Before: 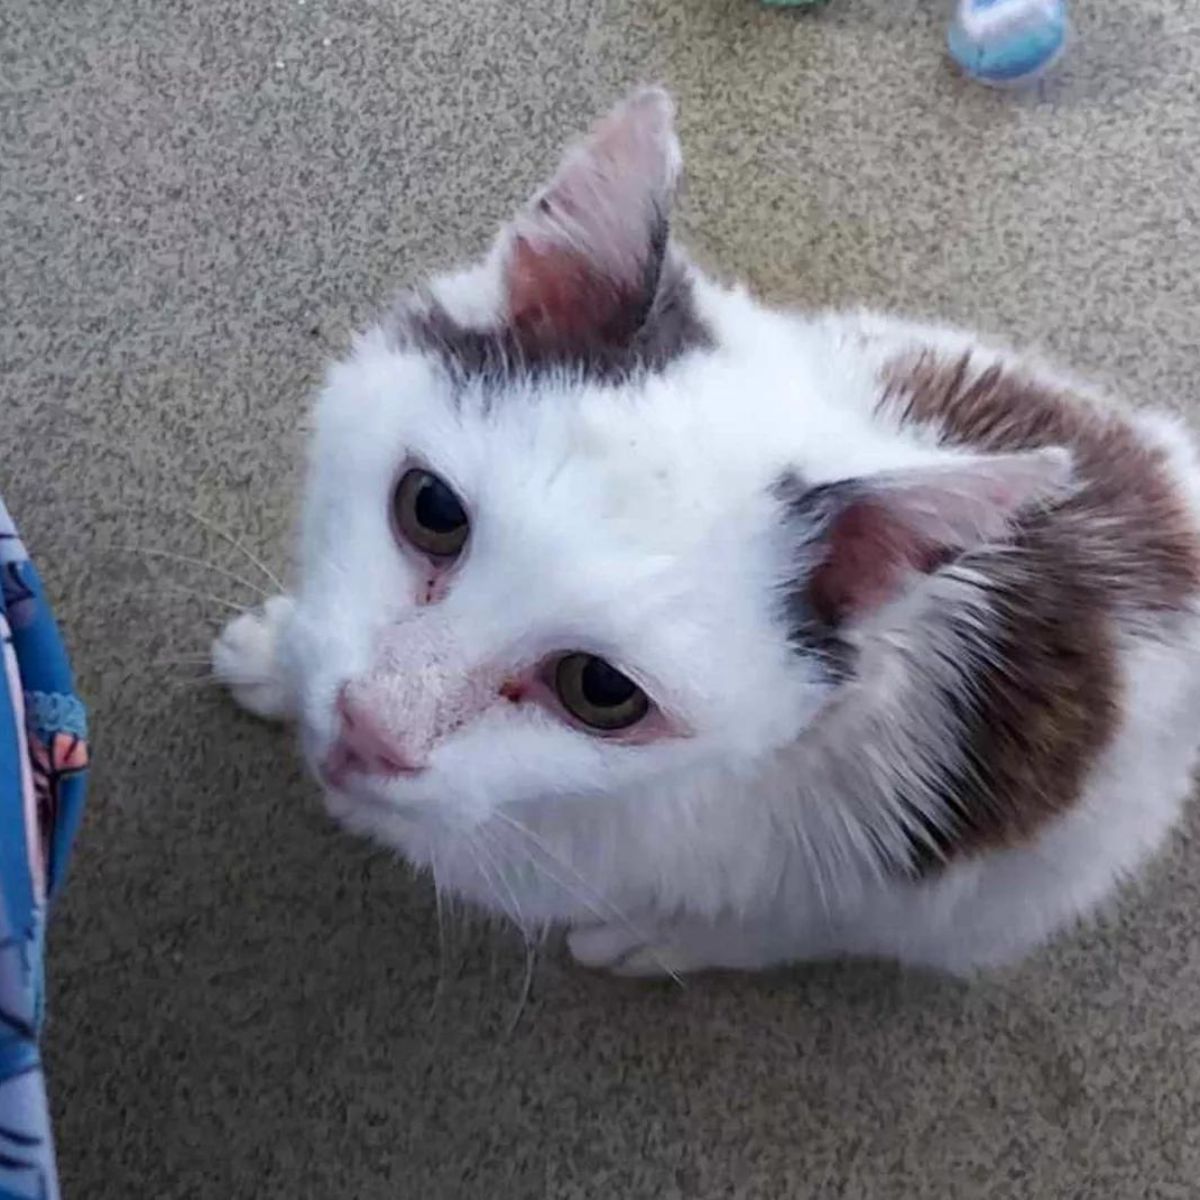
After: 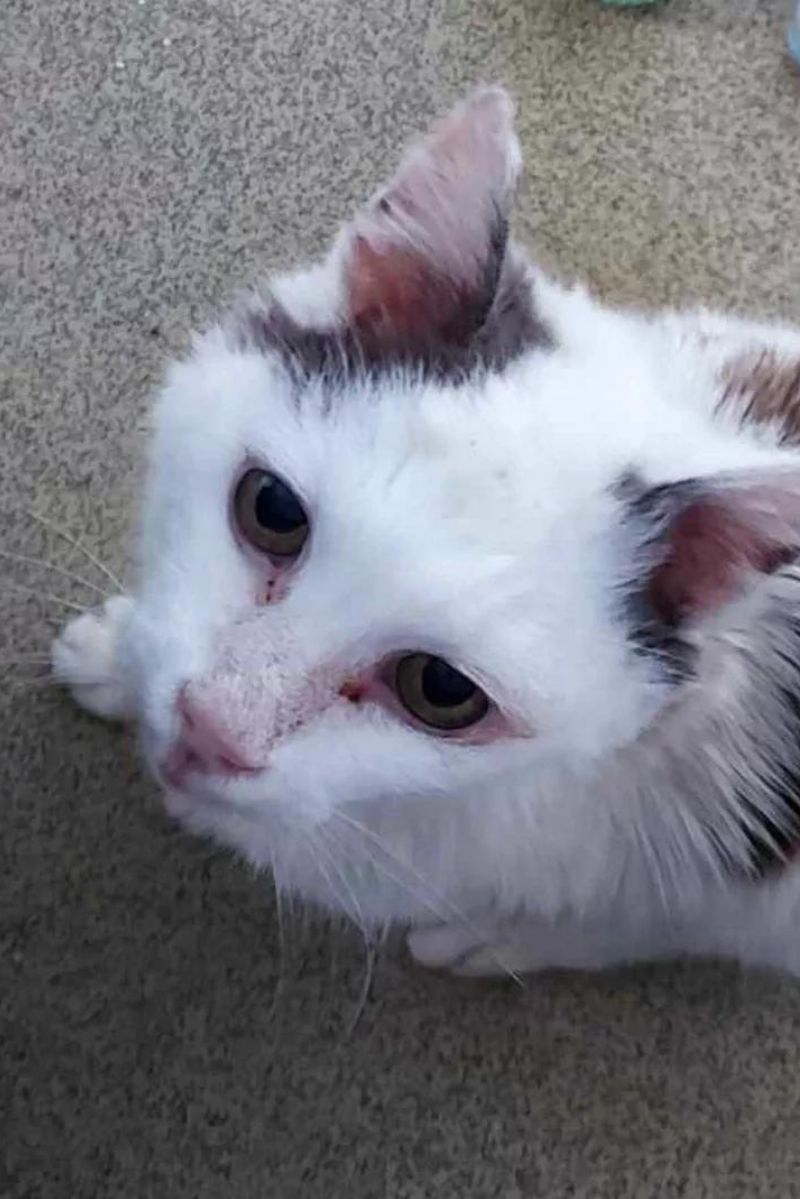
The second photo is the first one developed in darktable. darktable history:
crop and rotate: left 13.337%, right 19.965%
